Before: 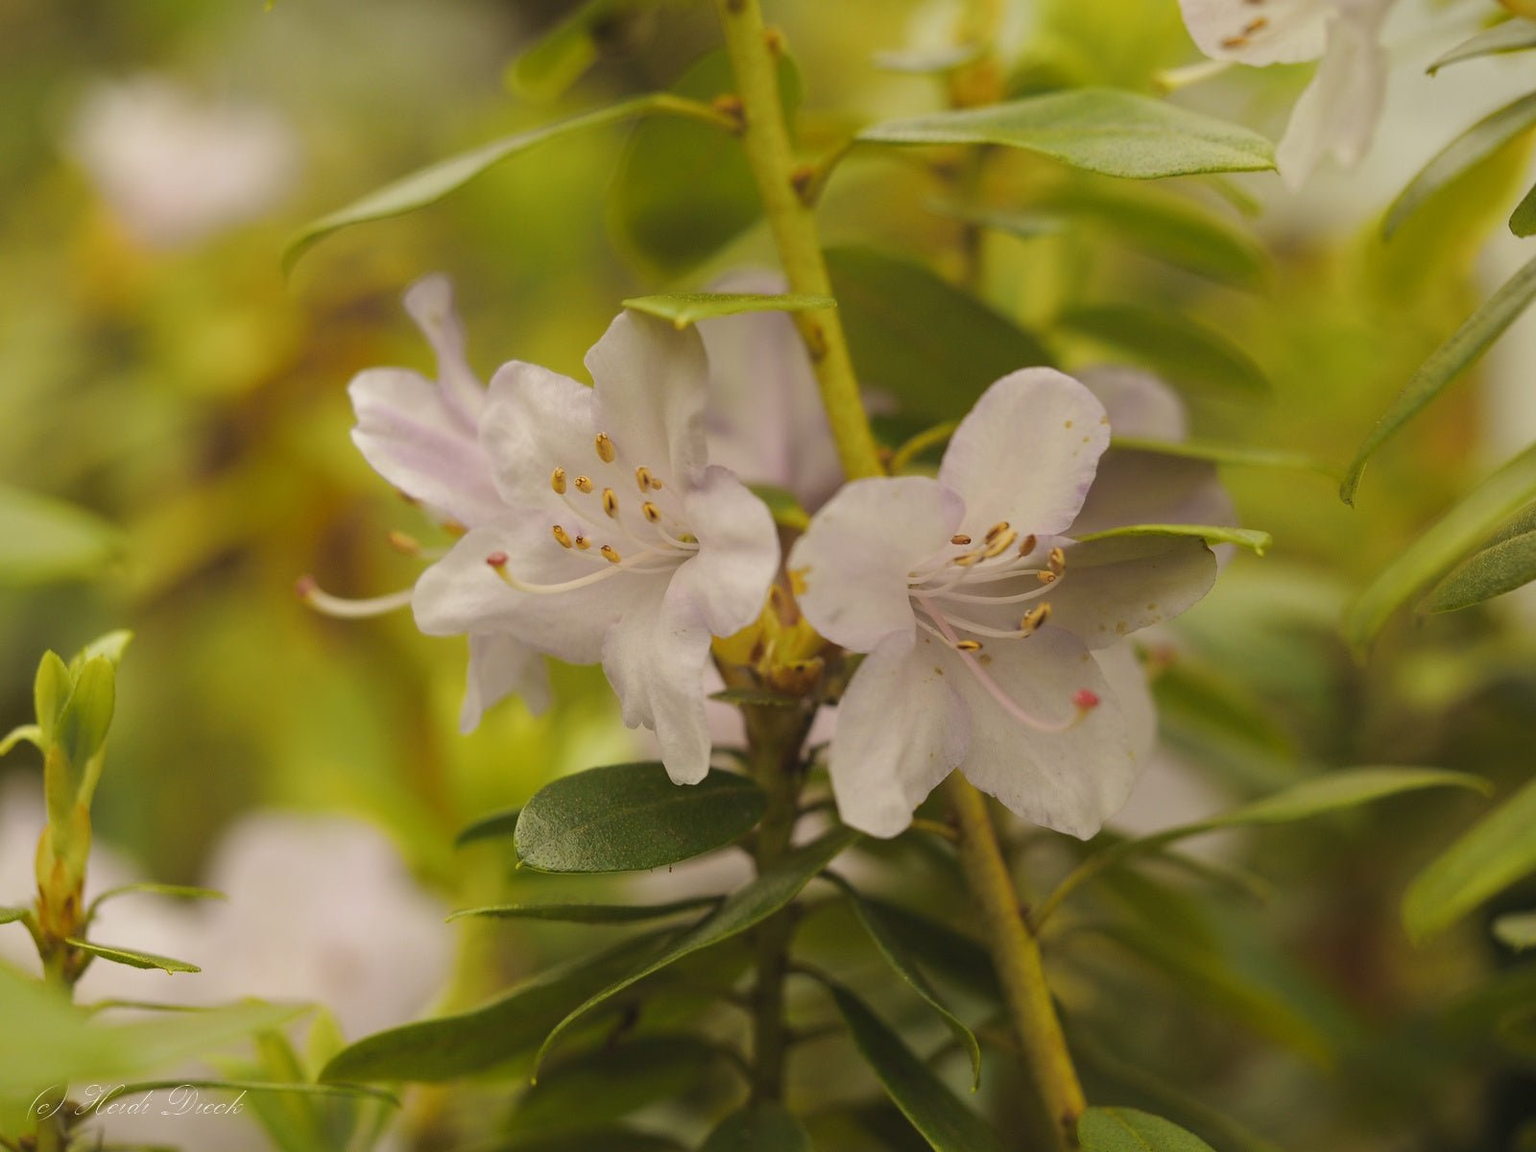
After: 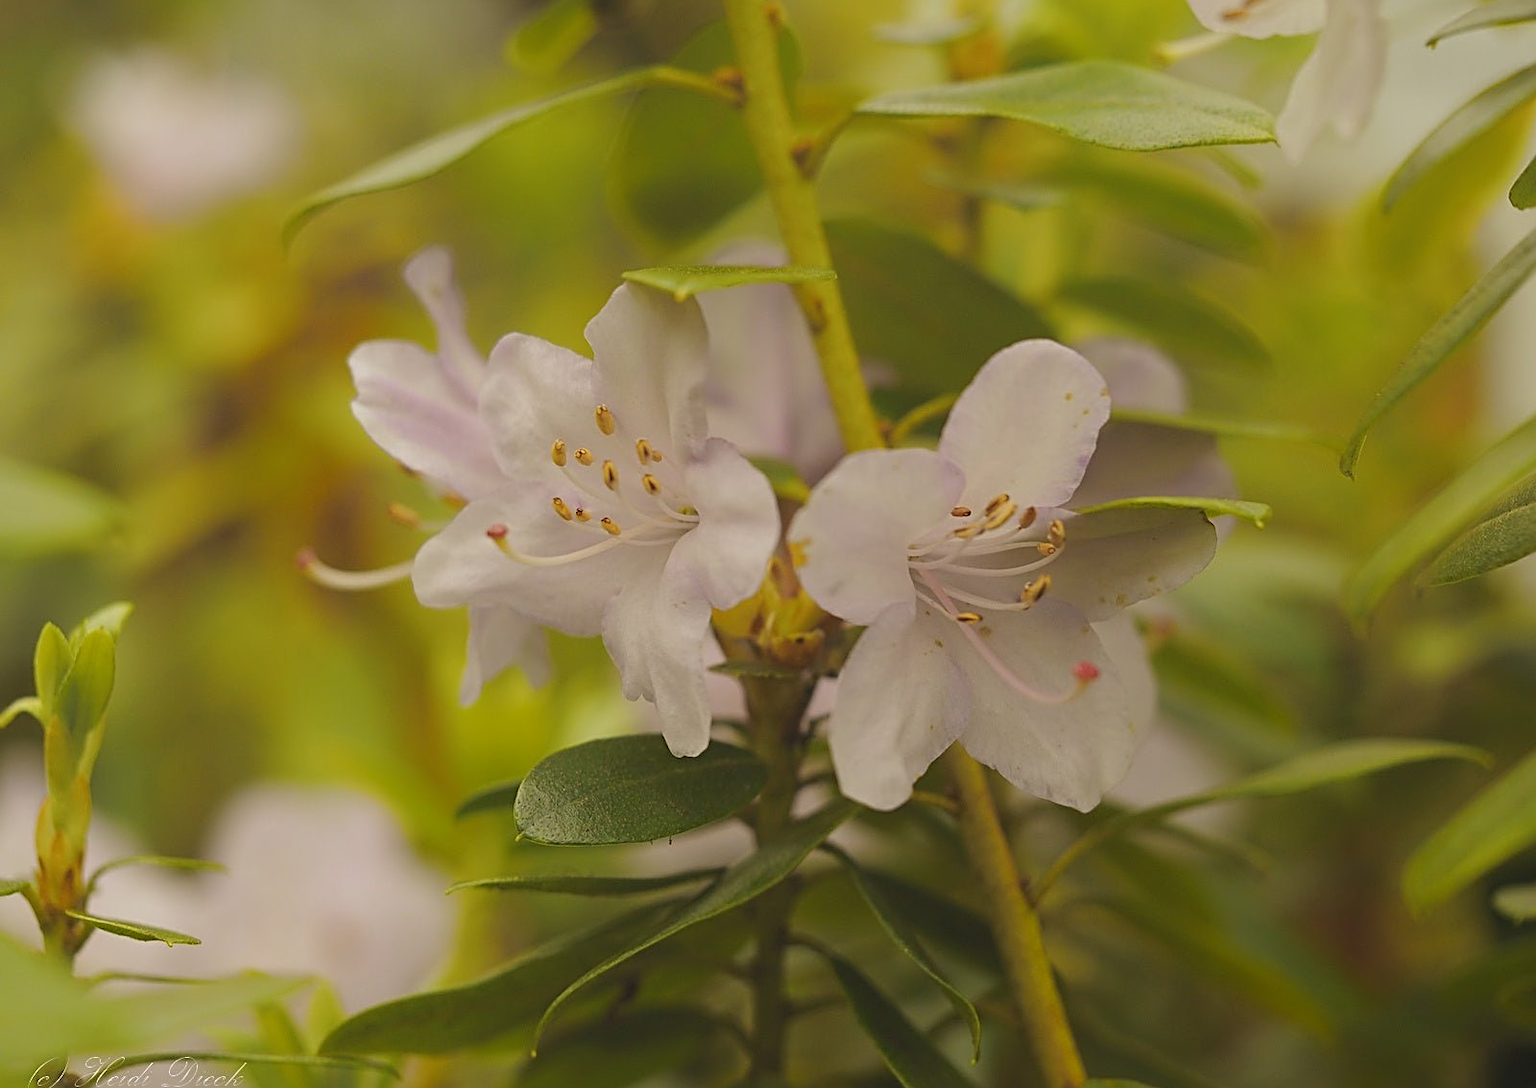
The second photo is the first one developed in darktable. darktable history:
crop and rotate: top 2.479%, bottom 3.018%
local contrast: highlights 68%, shadows 68%, detail 82%, midtone range 0.325
sharpen: radius 2.531, amount 0.628
